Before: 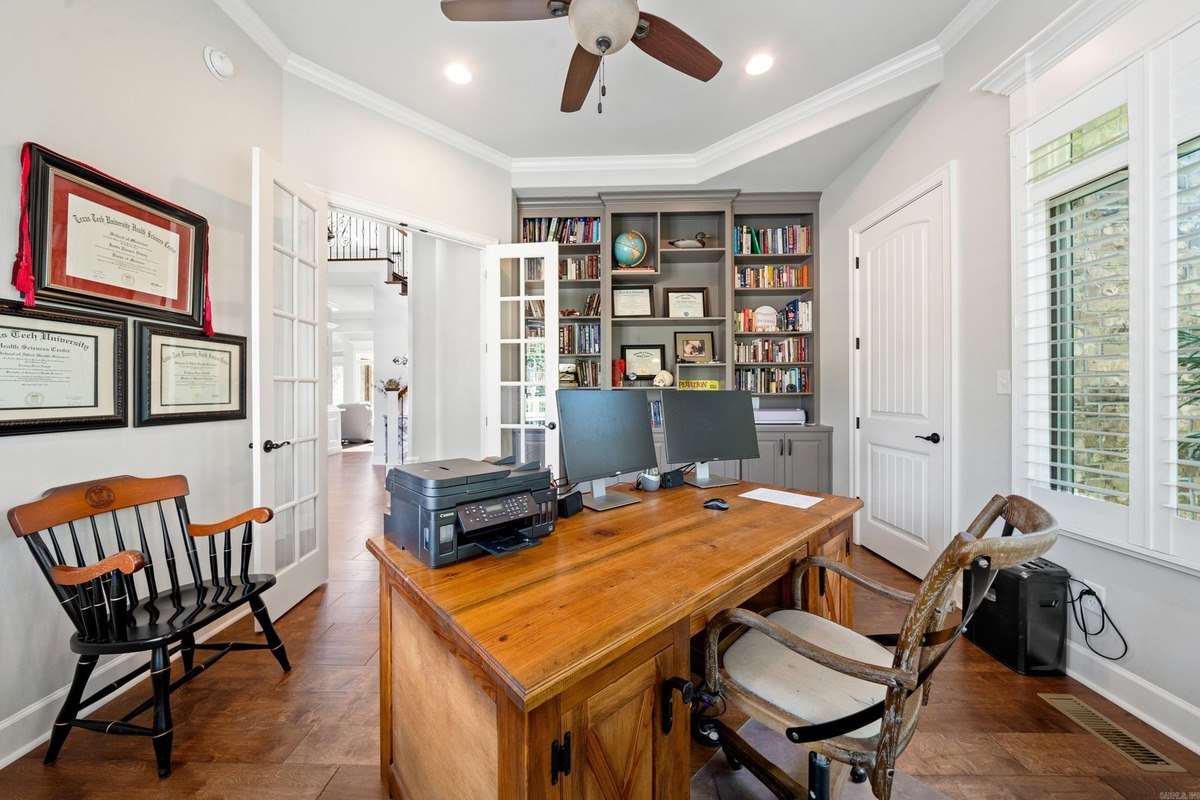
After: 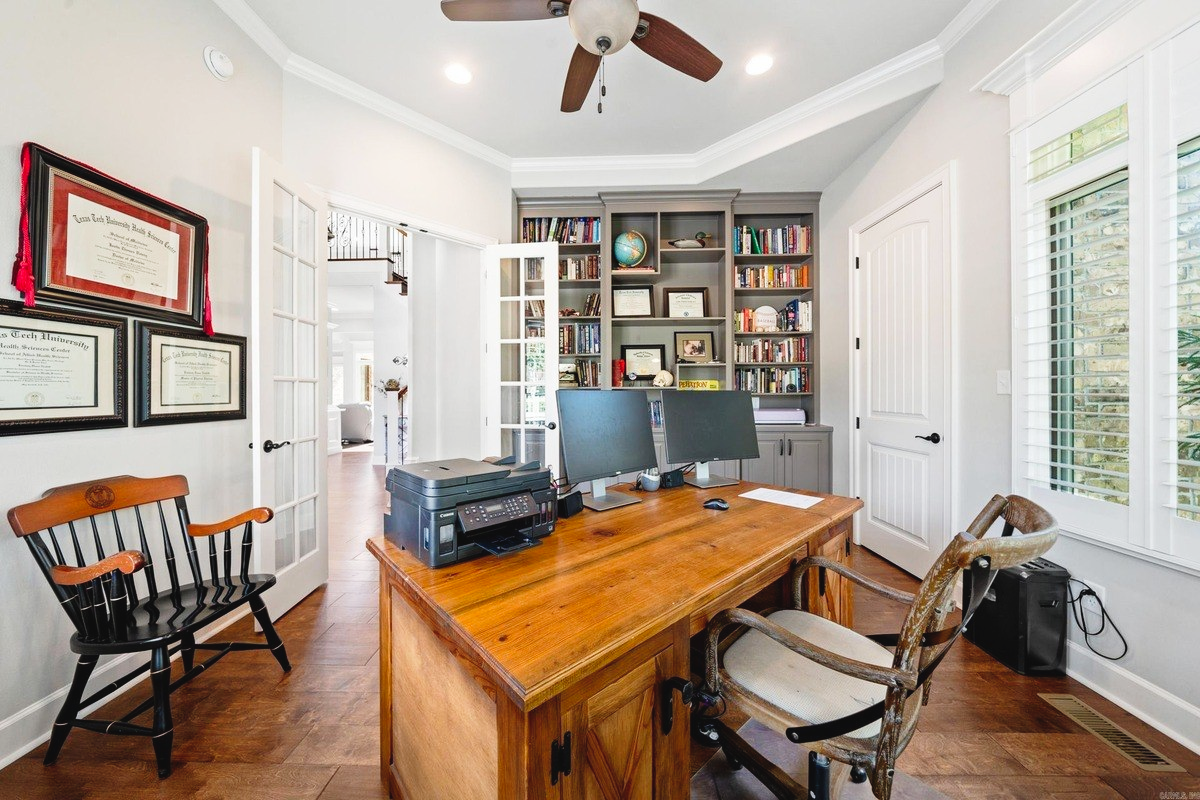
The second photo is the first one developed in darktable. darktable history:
tone curve: curves: ch0 [(0, 0.036) (0.119, 0.115) (0.466, 0.498) (0.715, 0.767) (0.817, 0.865) (1, 0.998)]; ch1 [(0, 0) (0.377, 0.424) (0.442, 0.491) (0.487, 0.502) (0.514, 0.512) (0.536, 0.577) (0.66, 0.724) (1, 1)]; ch2 [(0, 0) (0.38, 0.405) (0.463, 0.443) (0.492, 0.486) (0.526, 0.541) (0.578, 0.598) (1, 1)], preserve colors none
levels: black 0.092%
